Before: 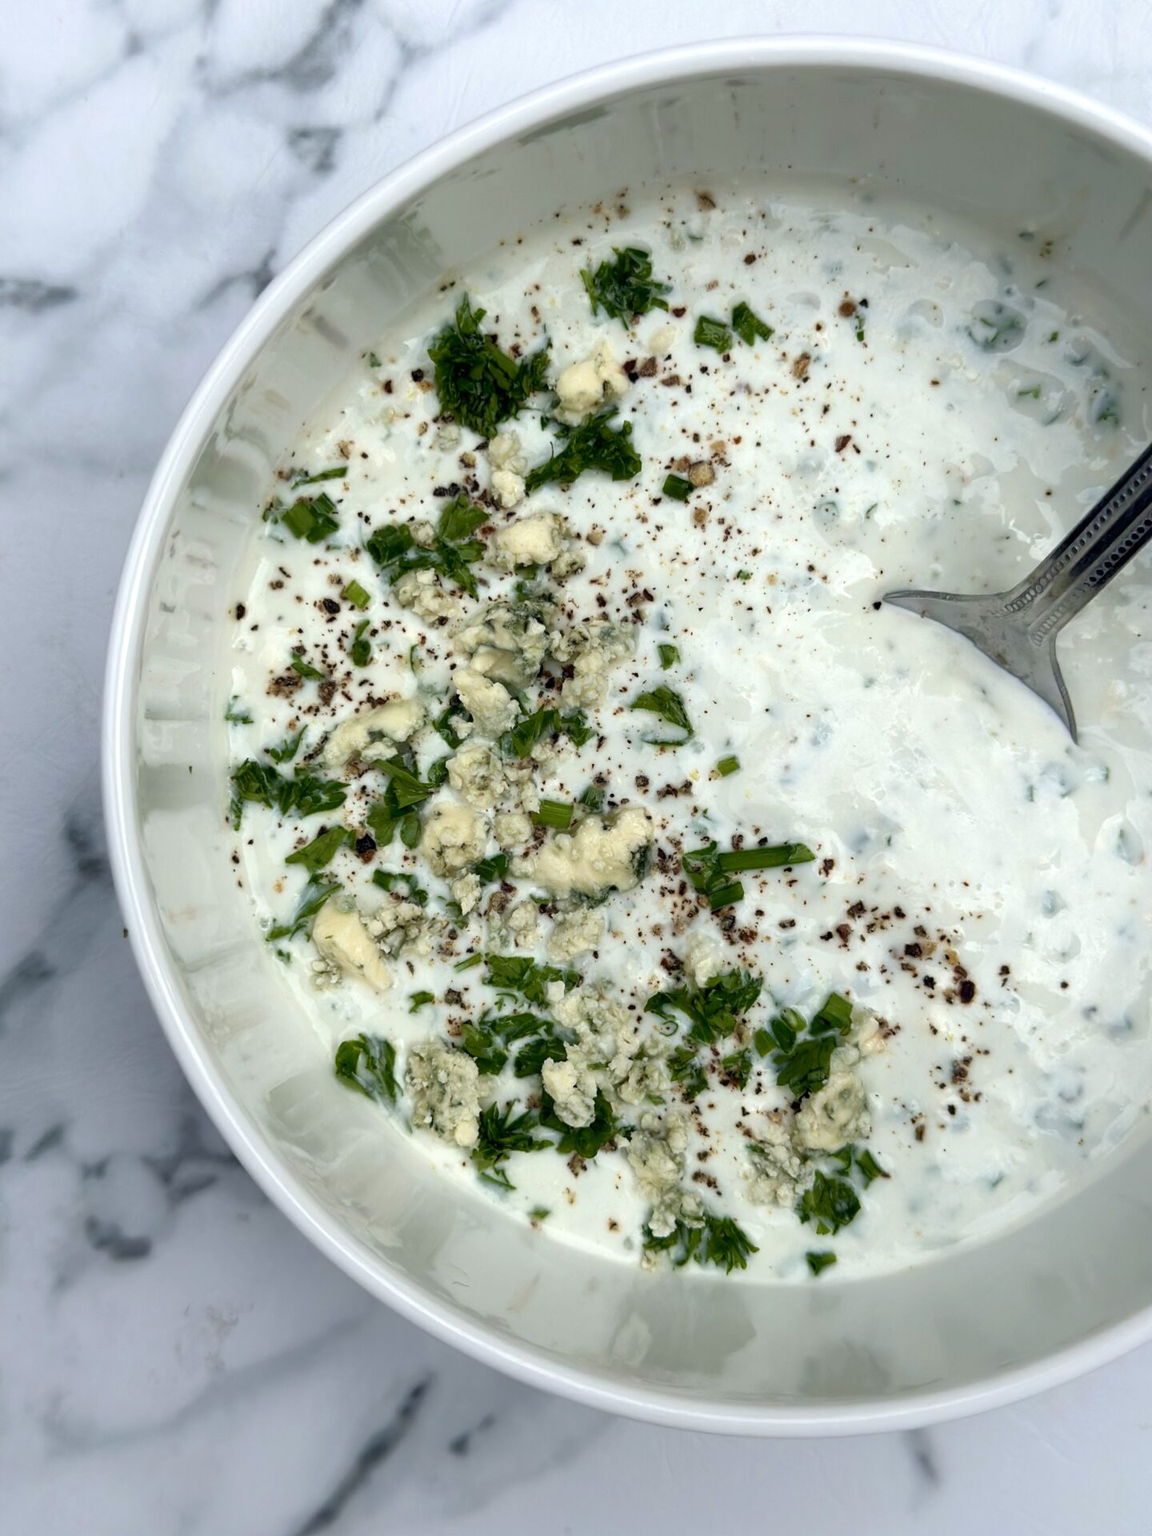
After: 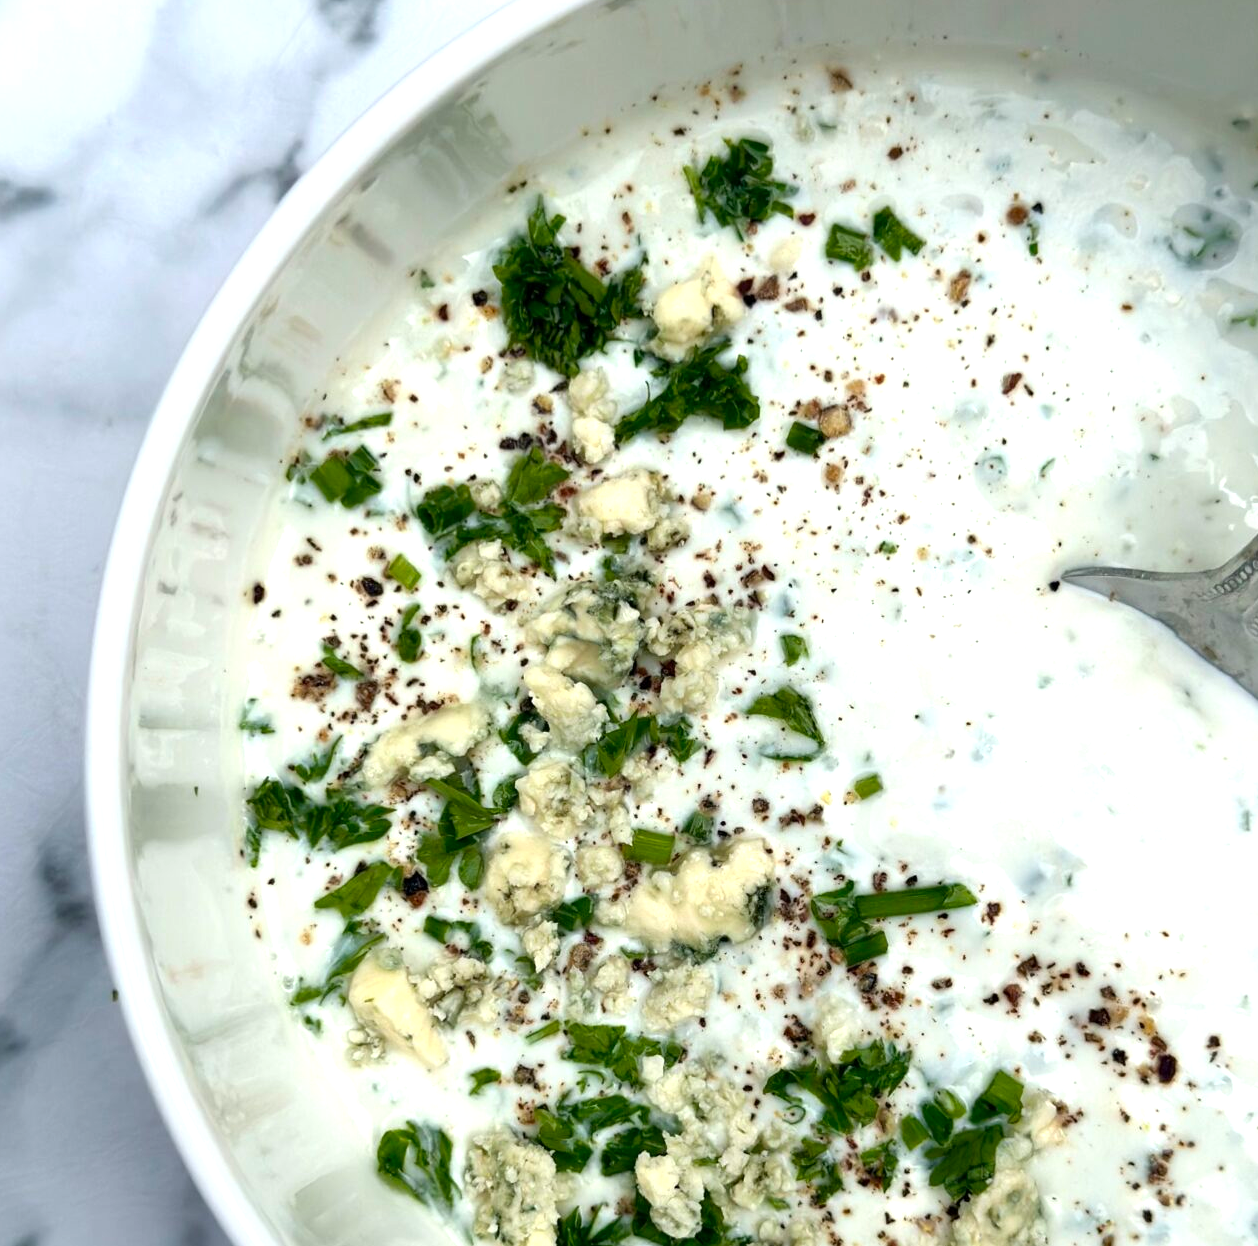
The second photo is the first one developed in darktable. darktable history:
crop: left 2.959%, top 8.928%, right 9.661%, bottom 26.14%
exposure: black level correction 0.001, exposure 0.499 EV, compensate exposure bias true, compensate highlight preservation false
